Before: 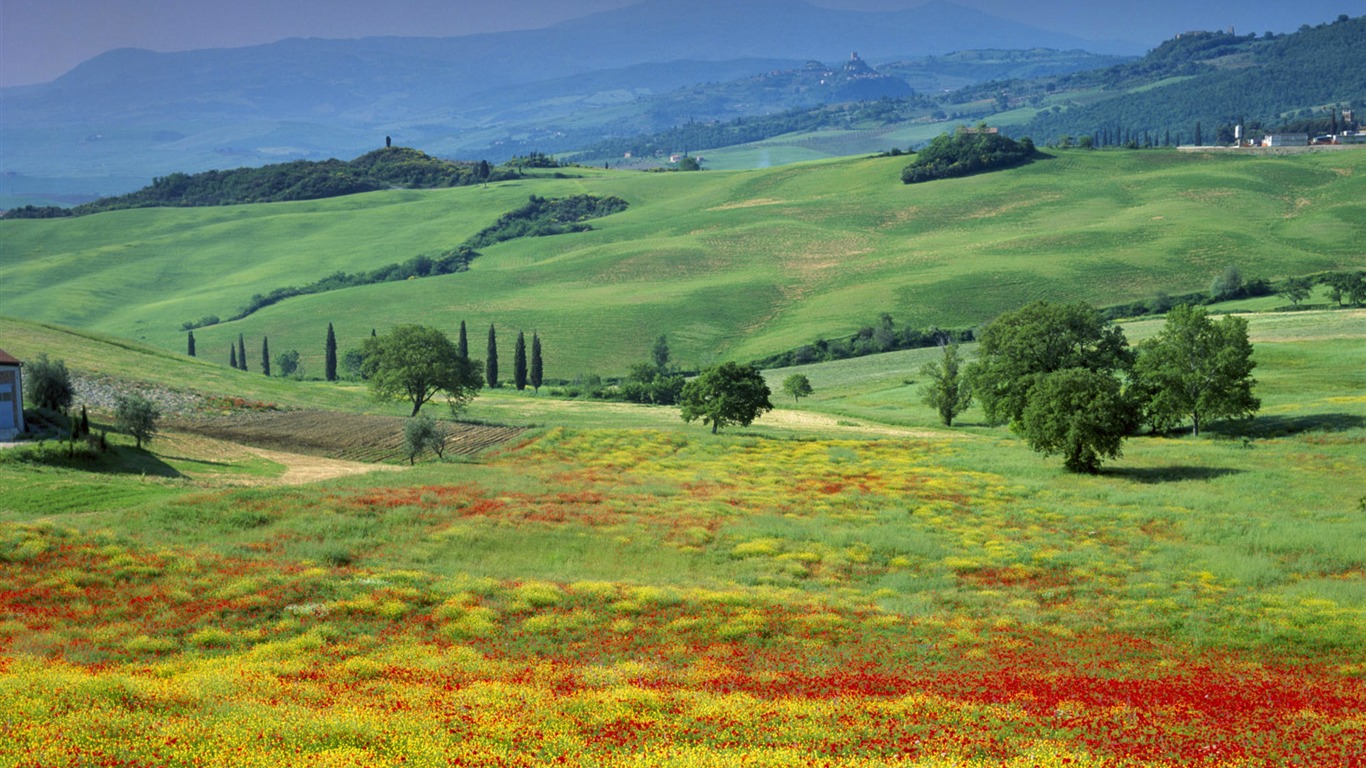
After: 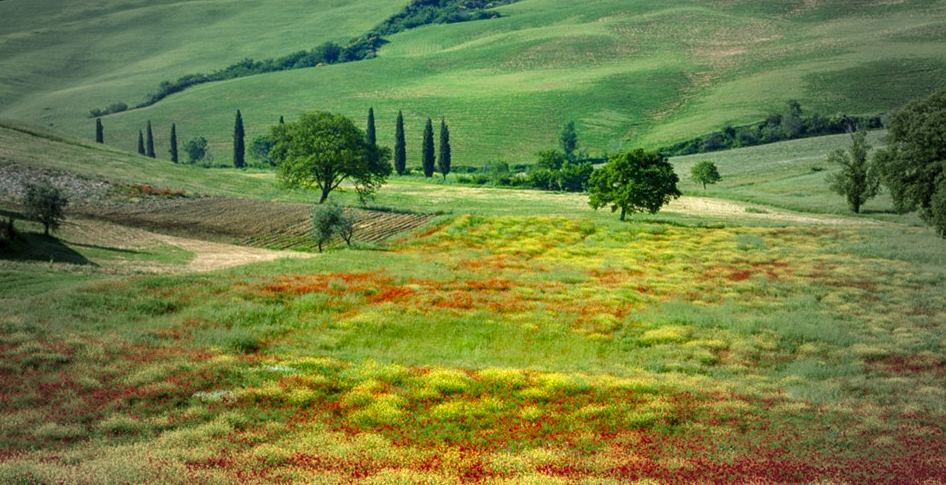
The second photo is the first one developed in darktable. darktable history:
crop: left 6.761%, top 27.842%, right 23.983%, bottom 8.886%
local contrast: on, module defaults
exposure: black level correction 0.001, exposure 0.194 EV, compensate exposure bias true, compensate highlight preservation false
color balance rgb: power › hue 310.47°, linear chroma grading › global chroma 9.002%, perceptual saturation grading › global saturation 20%, perceptual saturation grading › highlights -25.787%, perceptual saturation grading › shadows 49.628%
vignetting: fall-off start 34.39%, fall-off radius 64.35%, width/height ratio 0.962, unbound false
